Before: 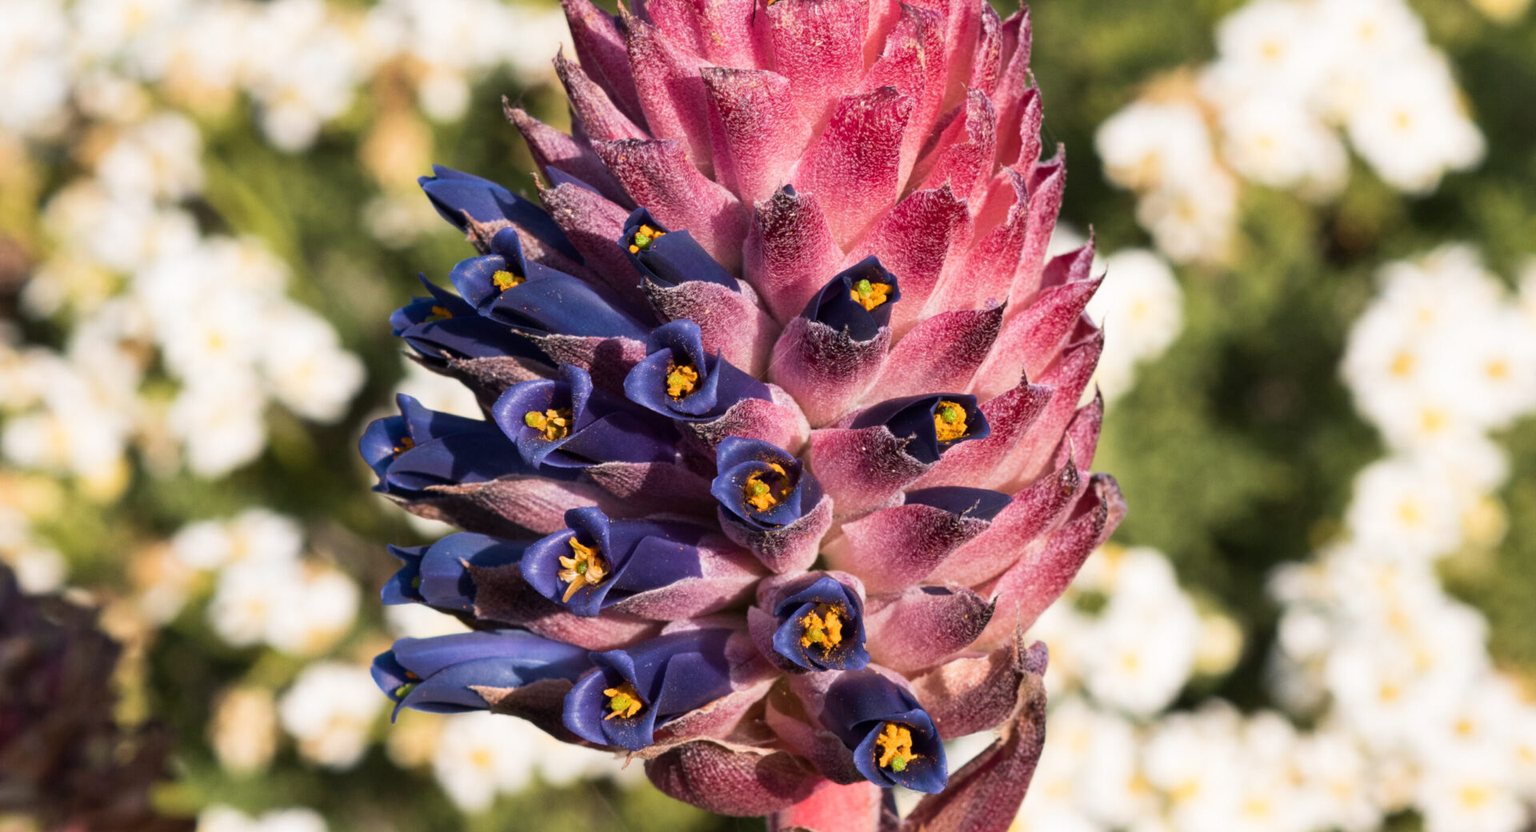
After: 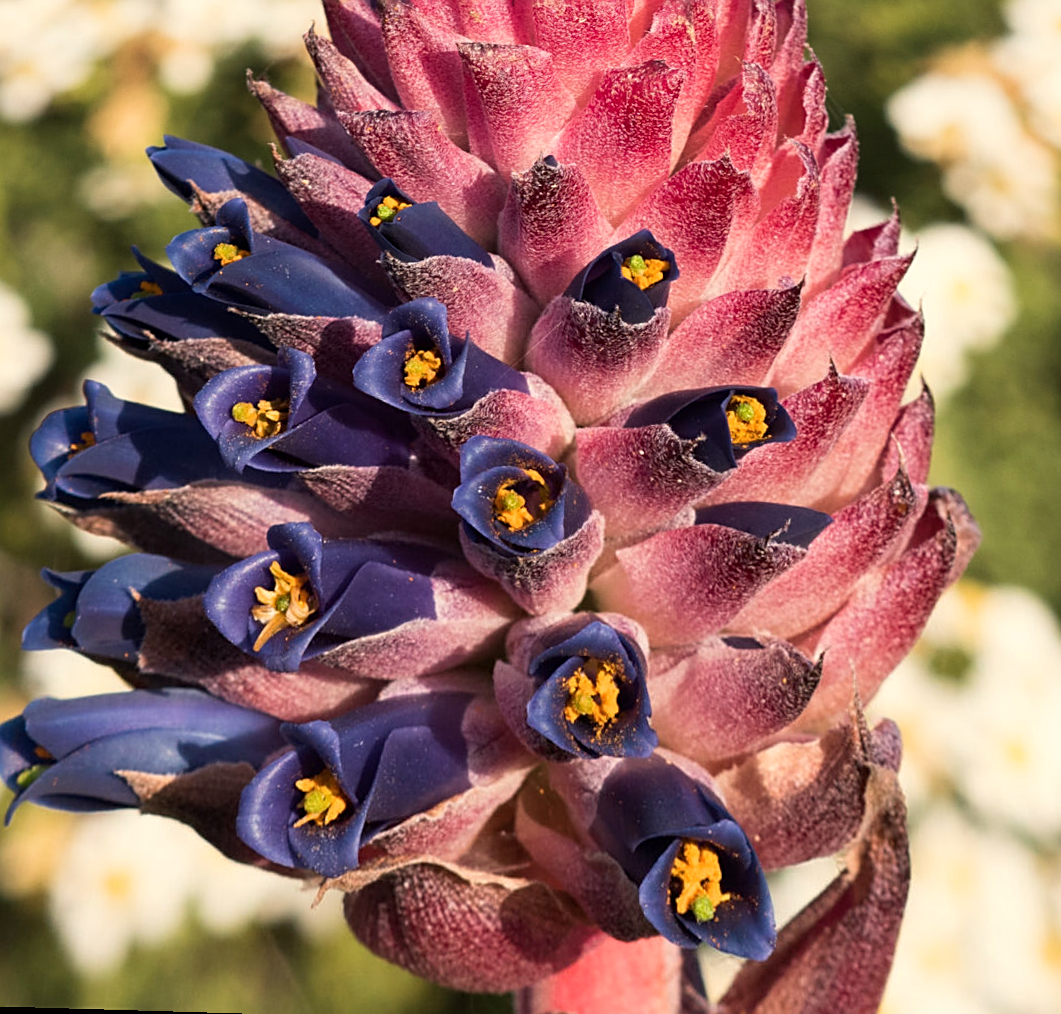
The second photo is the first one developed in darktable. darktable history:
sharpen: on, module defaults
crop and rotate: left 14.385%, right 18.948%
rotate and perspective: rotation 0.72°, lens shift (vertical) -0.352, lens shift (horizontal) -0.051, crop left 0.152, crop right 0.859, crop top 0.019, crop bottom 0.964
white balance: red 1.029, blue 0.92
